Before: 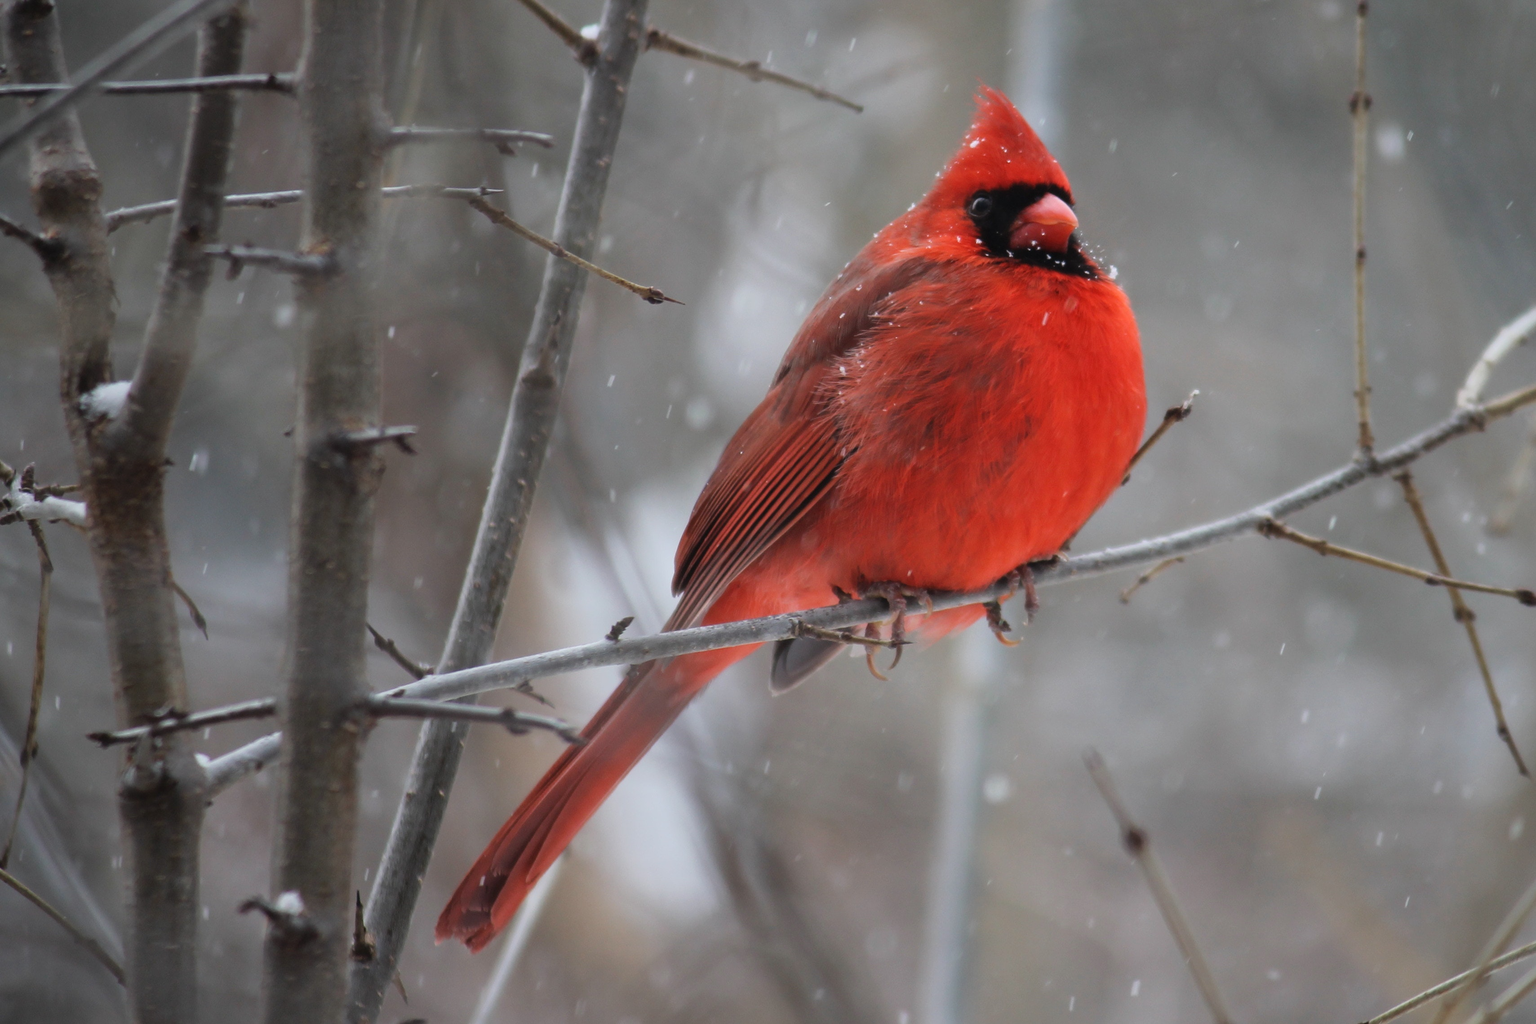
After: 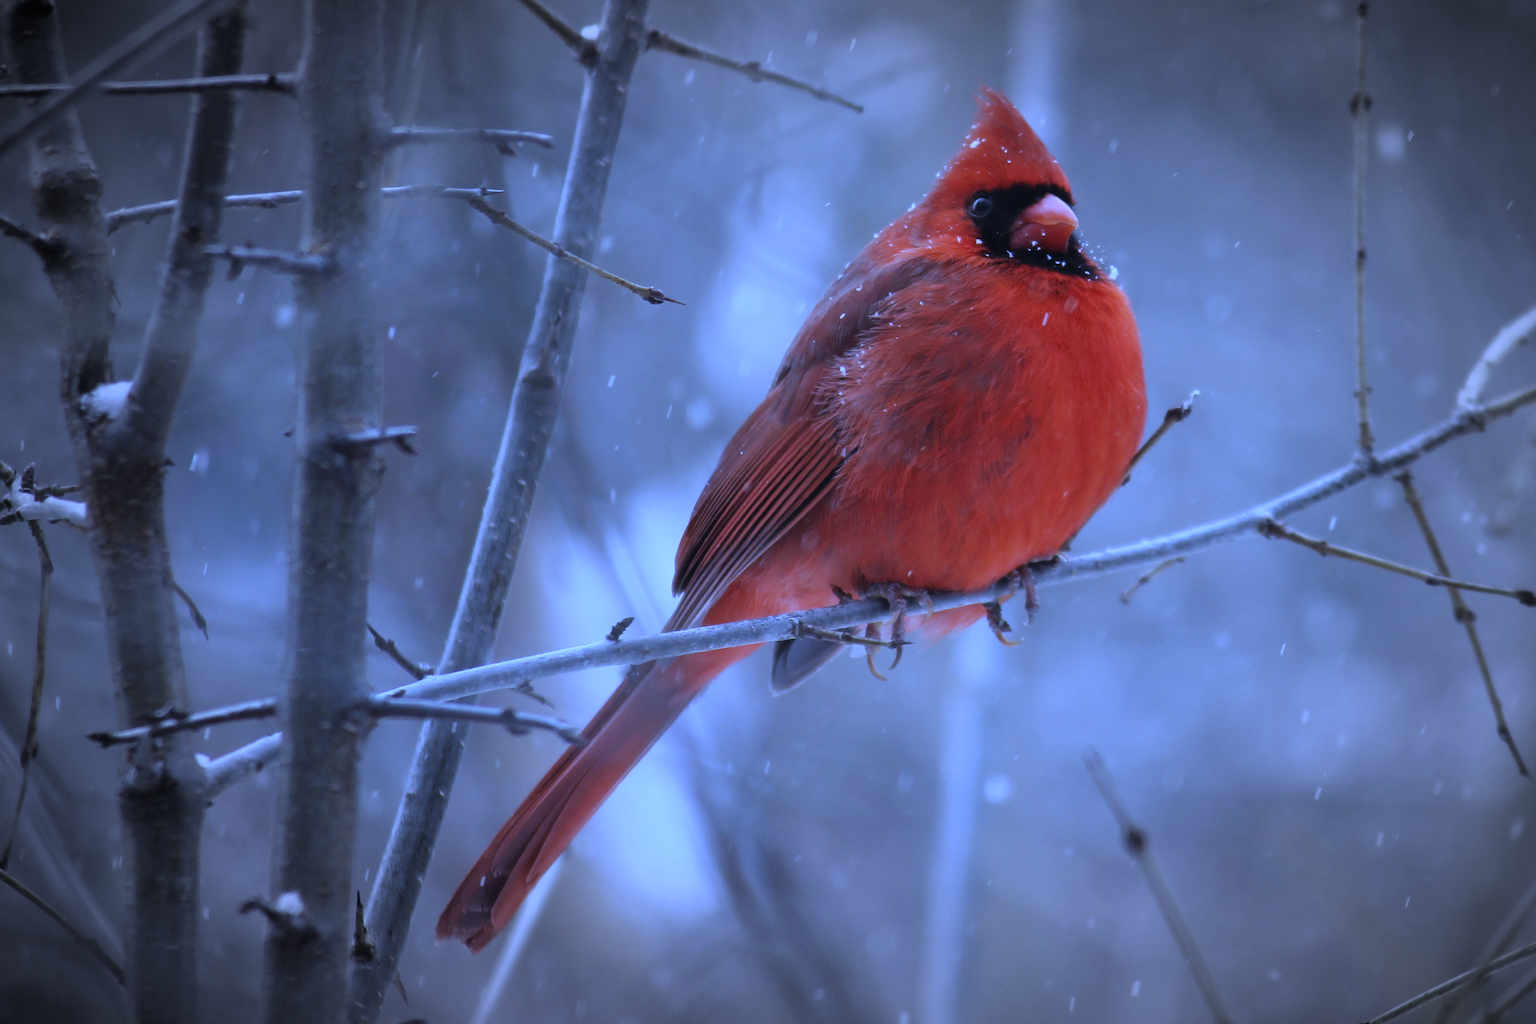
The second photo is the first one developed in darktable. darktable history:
white balance: red 0.766, blue 1.537
vignetting: fall-off start 67.5%, fall-off radius 67.23%, brightness -0.813, automatic ratio true
sharpen: amount 0.2
